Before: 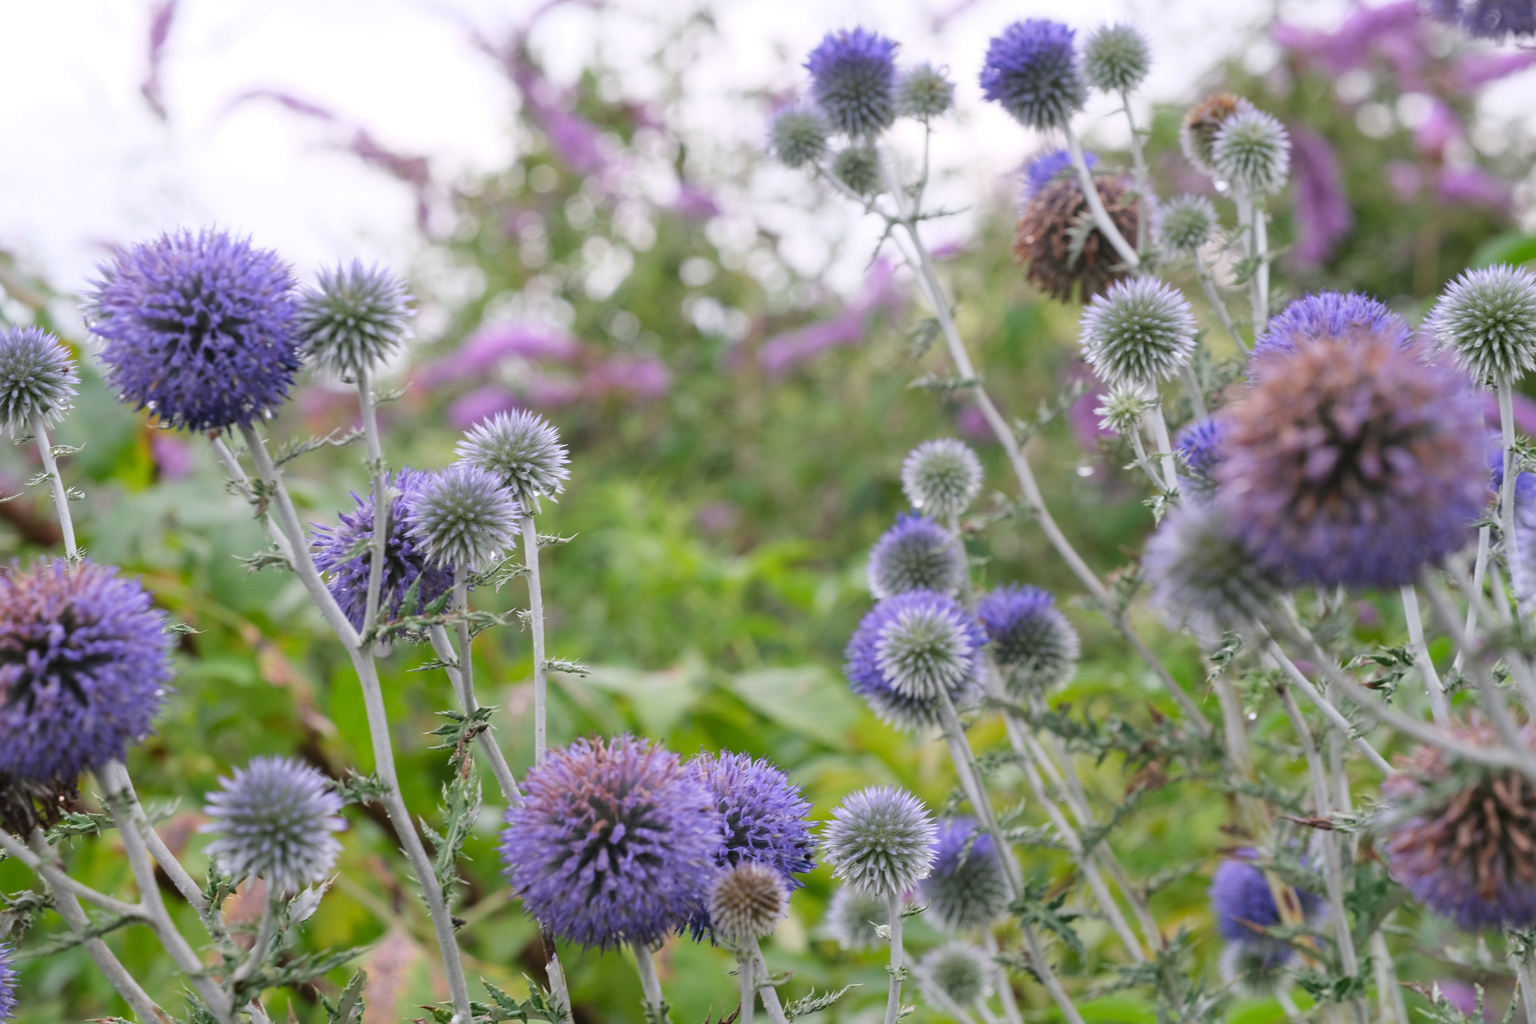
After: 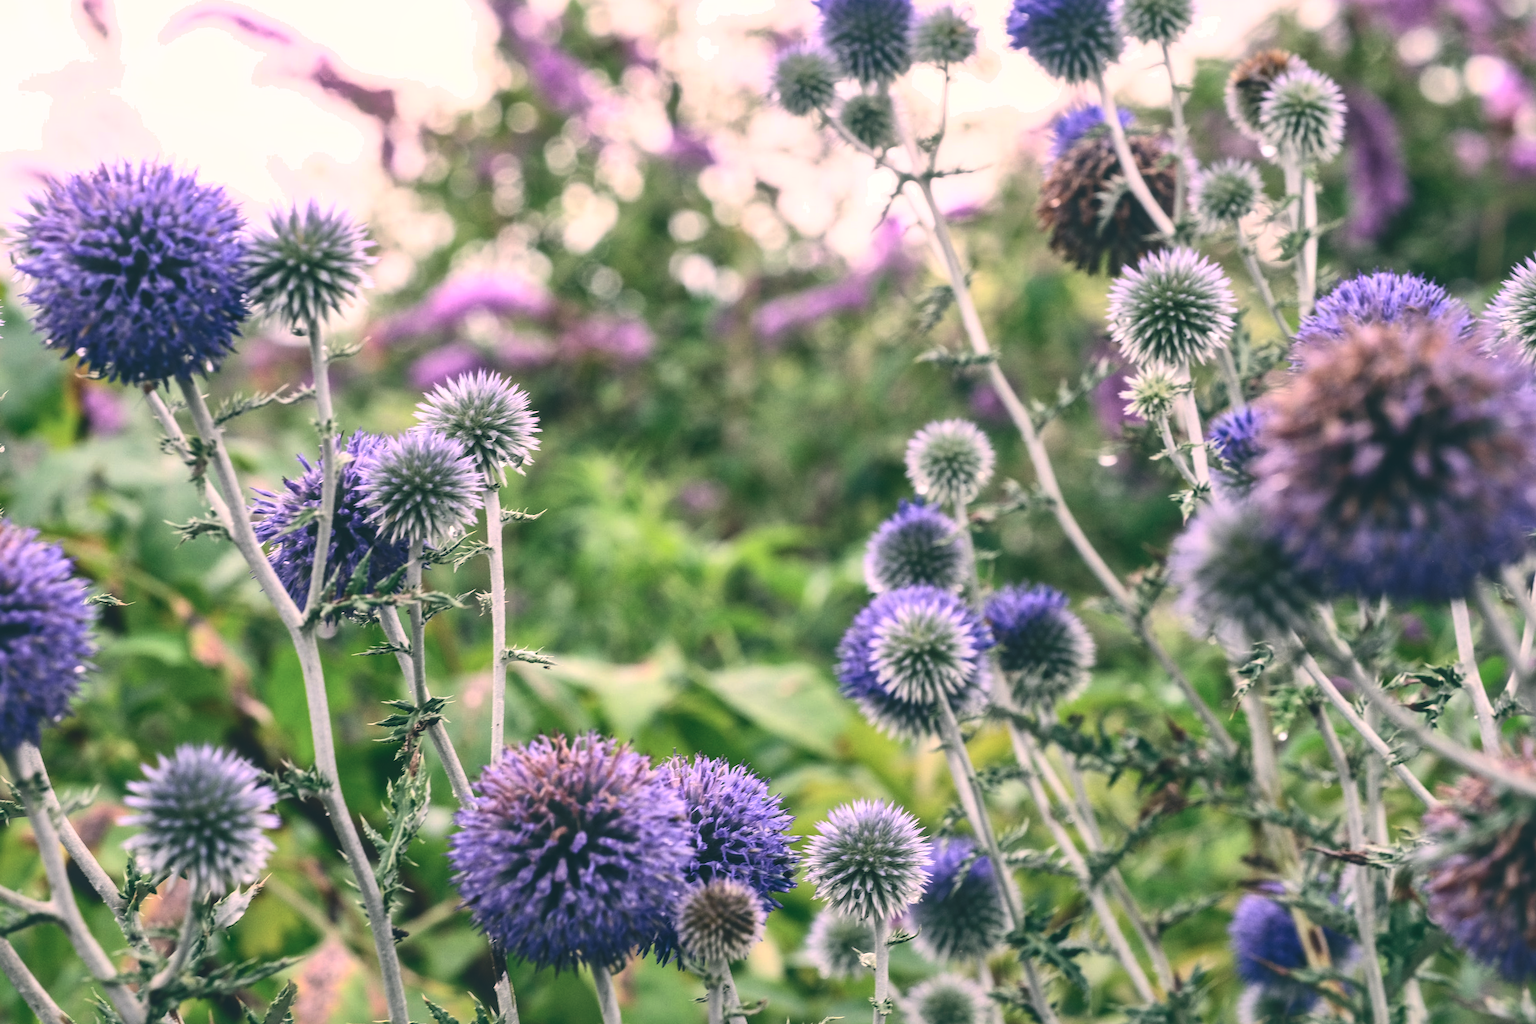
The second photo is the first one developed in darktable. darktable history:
contrast brightness saturation: contrast 0.39, brightness 0.1
tone equalizer: on, module defaults
crop and rotate: angle -1.96°, left 3.097%, top 4.154%, right 1.586%, bottom 0.529%
color correction: saturation 1.11
color balance: lift [1.006, 0.985, 1.002, 1.015], gamma [1, 0.953, 1.008, 1.047], gain [1.076, 1.13, 1.004, 0.87]
shadows and highlights: on, module defaults
rgb curve: curves: ch0 [(0, 0.186) (0.314, 0.284) (0.775, 0.708) (1, 1)], compensate middle gray true, preserve colors none
local contrast: on, module defaults
